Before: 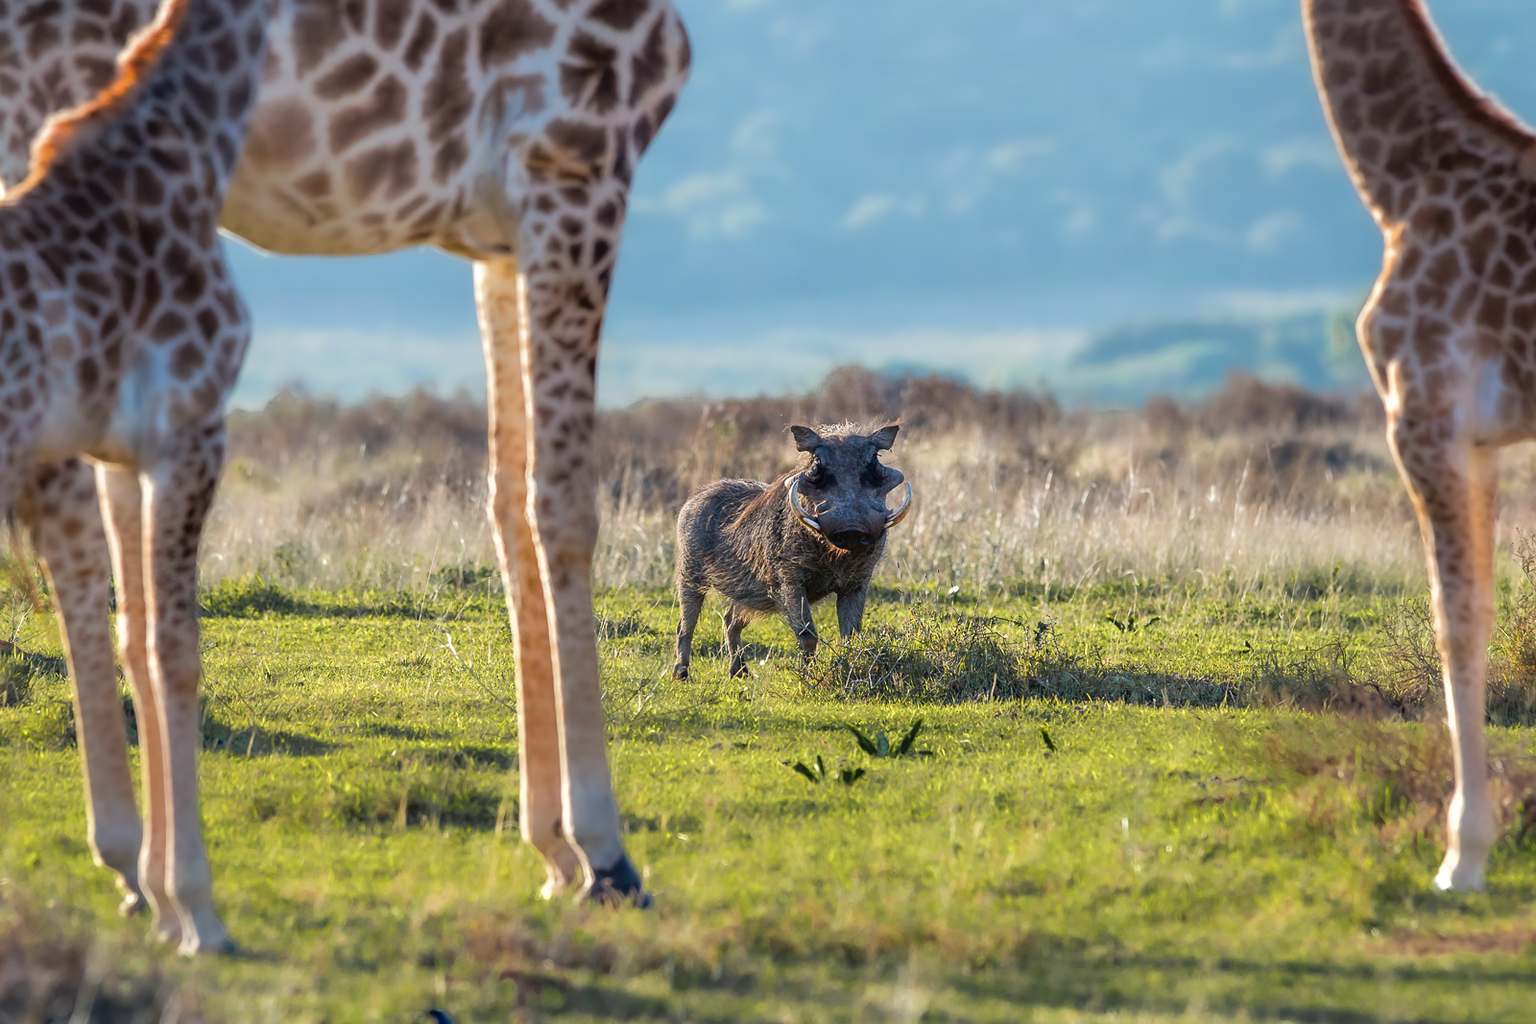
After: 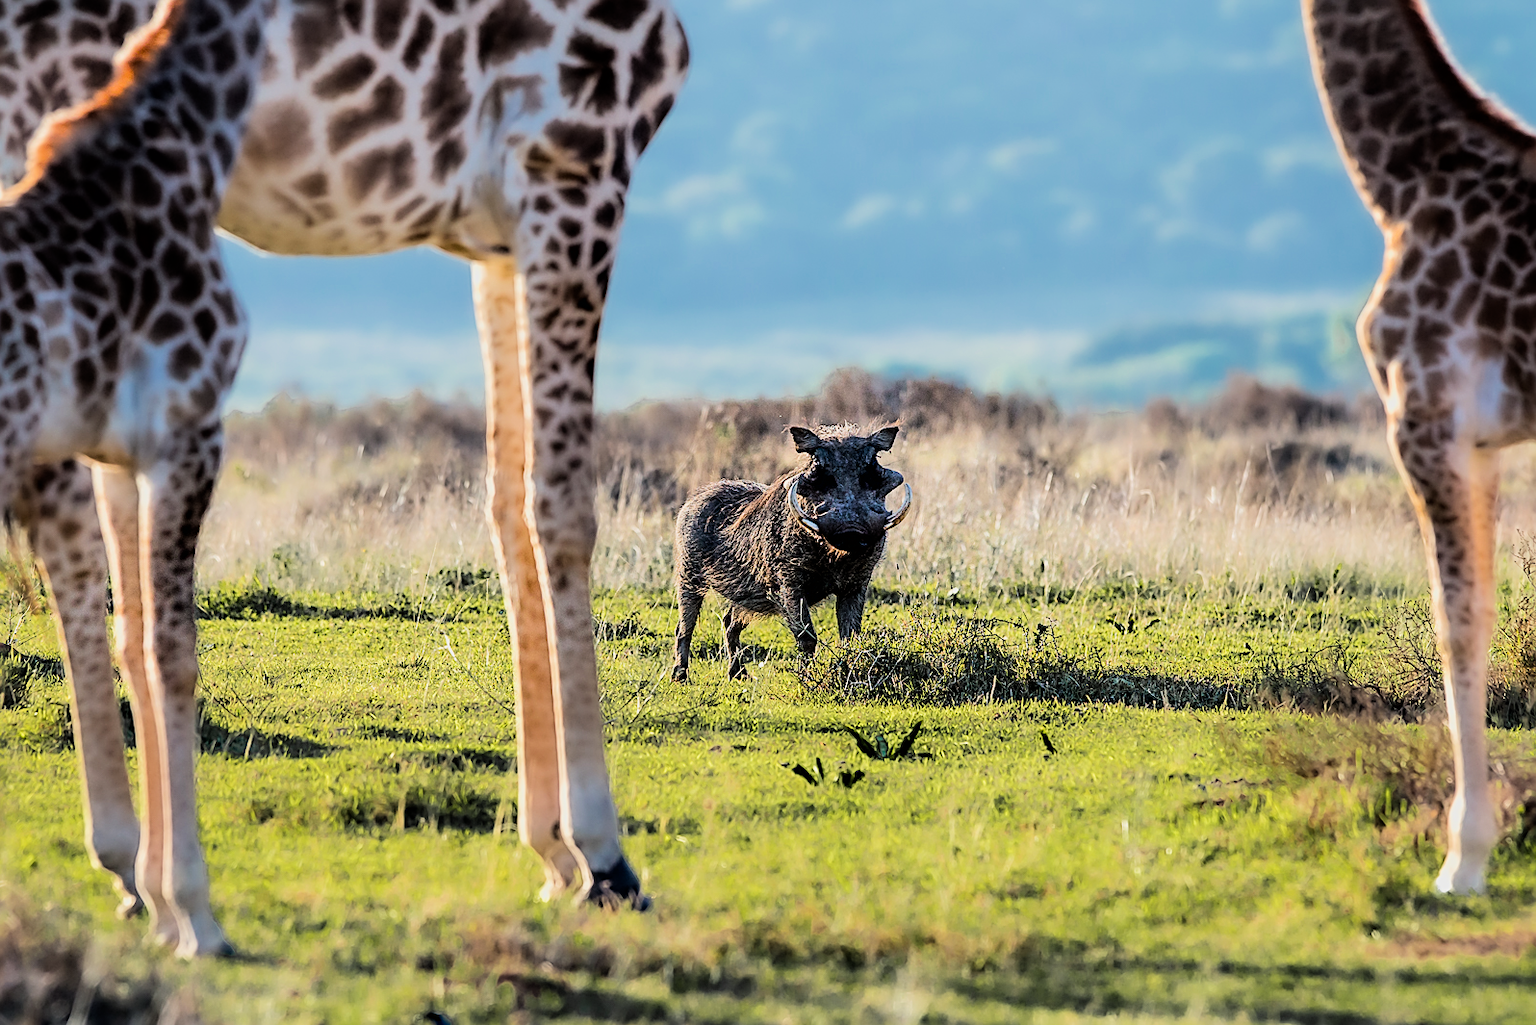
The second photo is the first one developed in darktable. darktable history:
exposure: black level correction 0.005, exposure 0.016 EV, compensate highlight preservation false
color zones: curves: ch0 [(0, 0.5) (0.143, 0.5) (0.286, 0.5) (0.429, 0.495) (0.571, 0.437) (0.714, 0.44) (0.857, 0.496) (1, 0.5)]
tone equalizer: -8 EV -1.09 EV, -7 EV -0.978 EV, -6 EV -0.889 EV, -5 EV -0.596 EV, -3 EV 0.571 EV, -2 EV 0.876 EV, -1 EV 0.988 EV, +0 EV 1.07 EV, edges refinement/feathering 500, mask exposure compensation -1.57 EV, preserve details no
sharpen: amount 0.596
crop and rotate: left 0.192%, bottom 0.011%
filmic rgb: black relative exposure -7.15 EV, white relative exposure 5.39 EV, hardness 3.03, color science v6 (2022)
